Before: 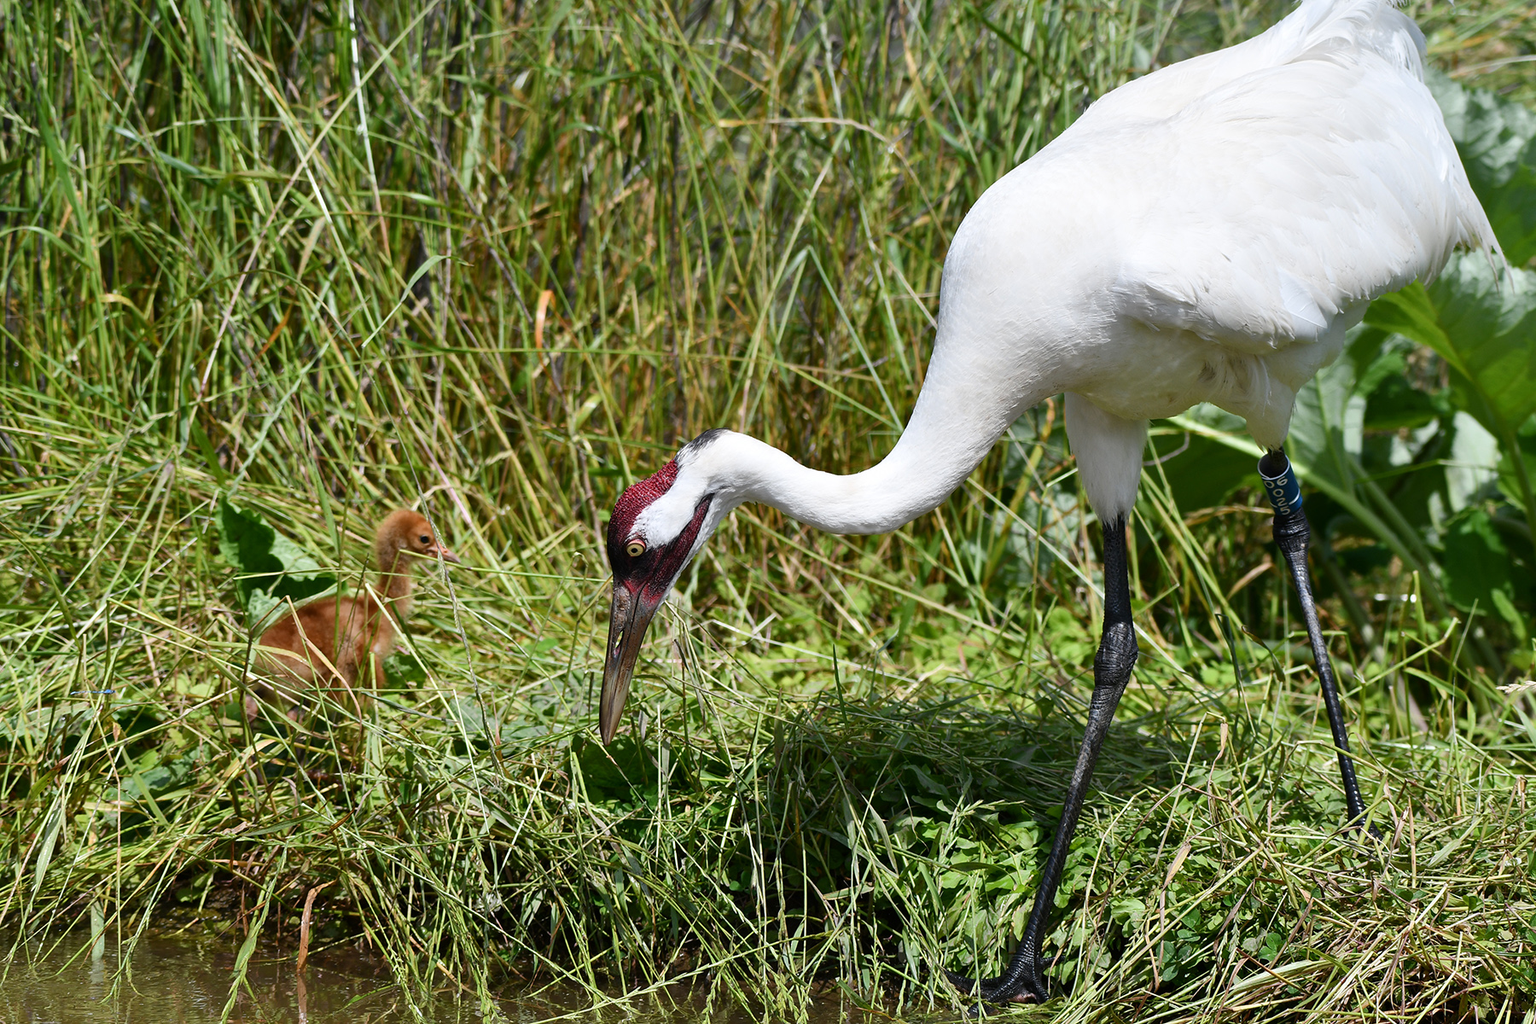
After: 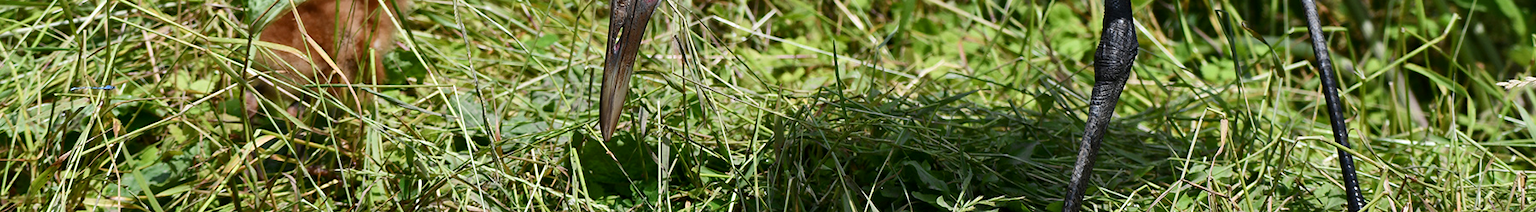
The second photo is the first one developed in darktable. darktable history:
local contrast: mode bilateral grid, contrast 21, coarseness 50, detail 120%, midtone range 0.2
crop and rotate: top 59.055%, bottom 20.166%
